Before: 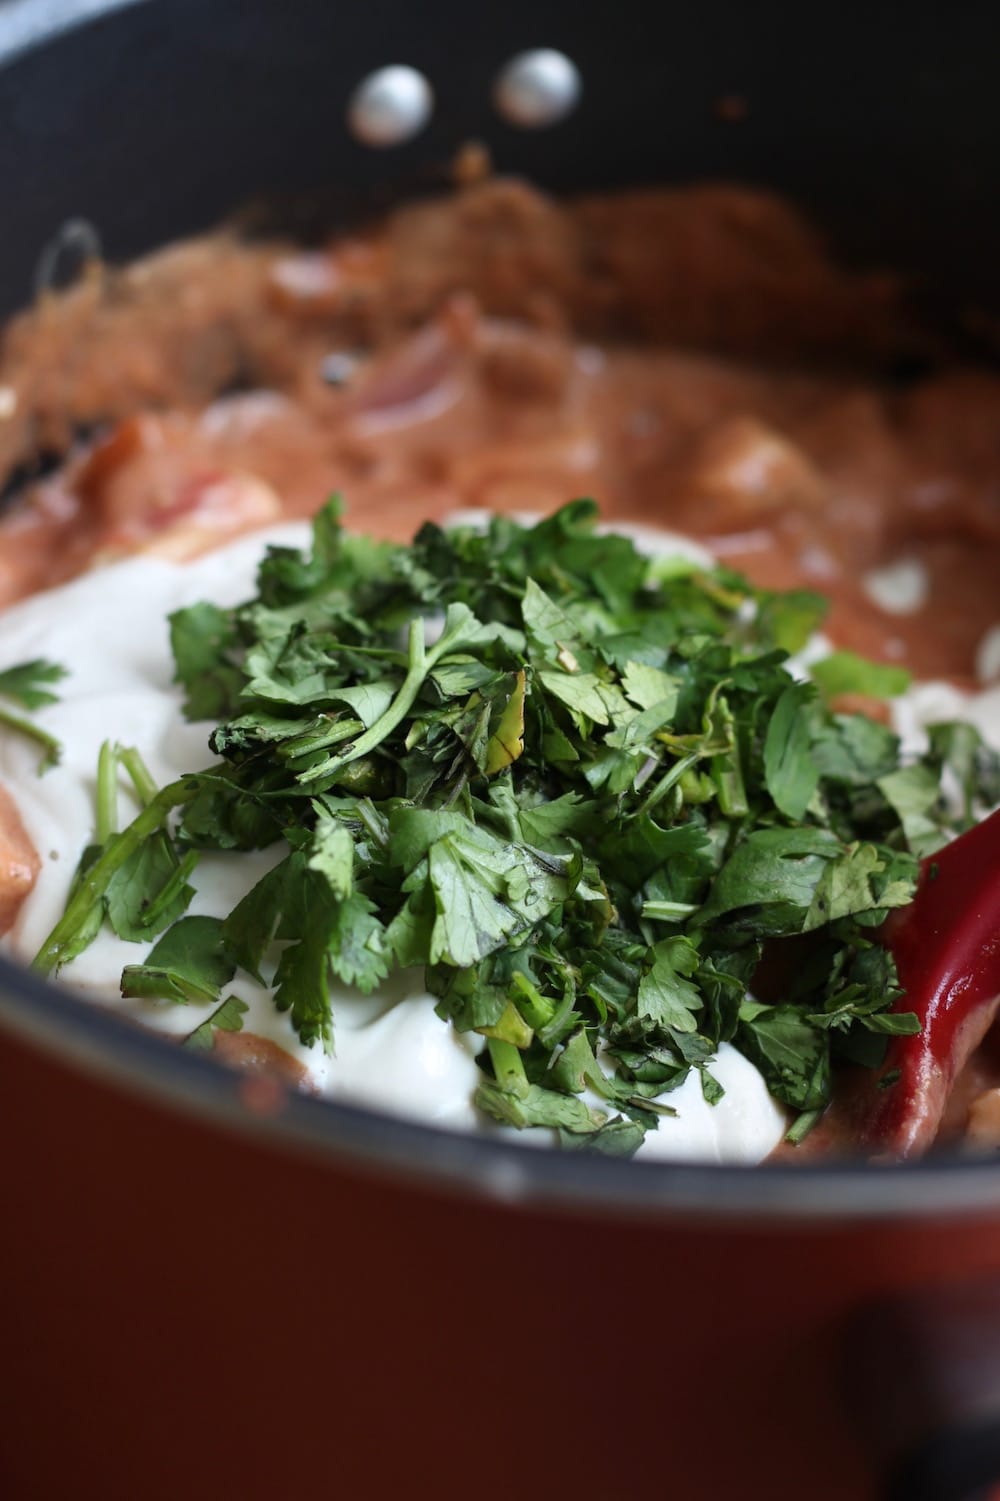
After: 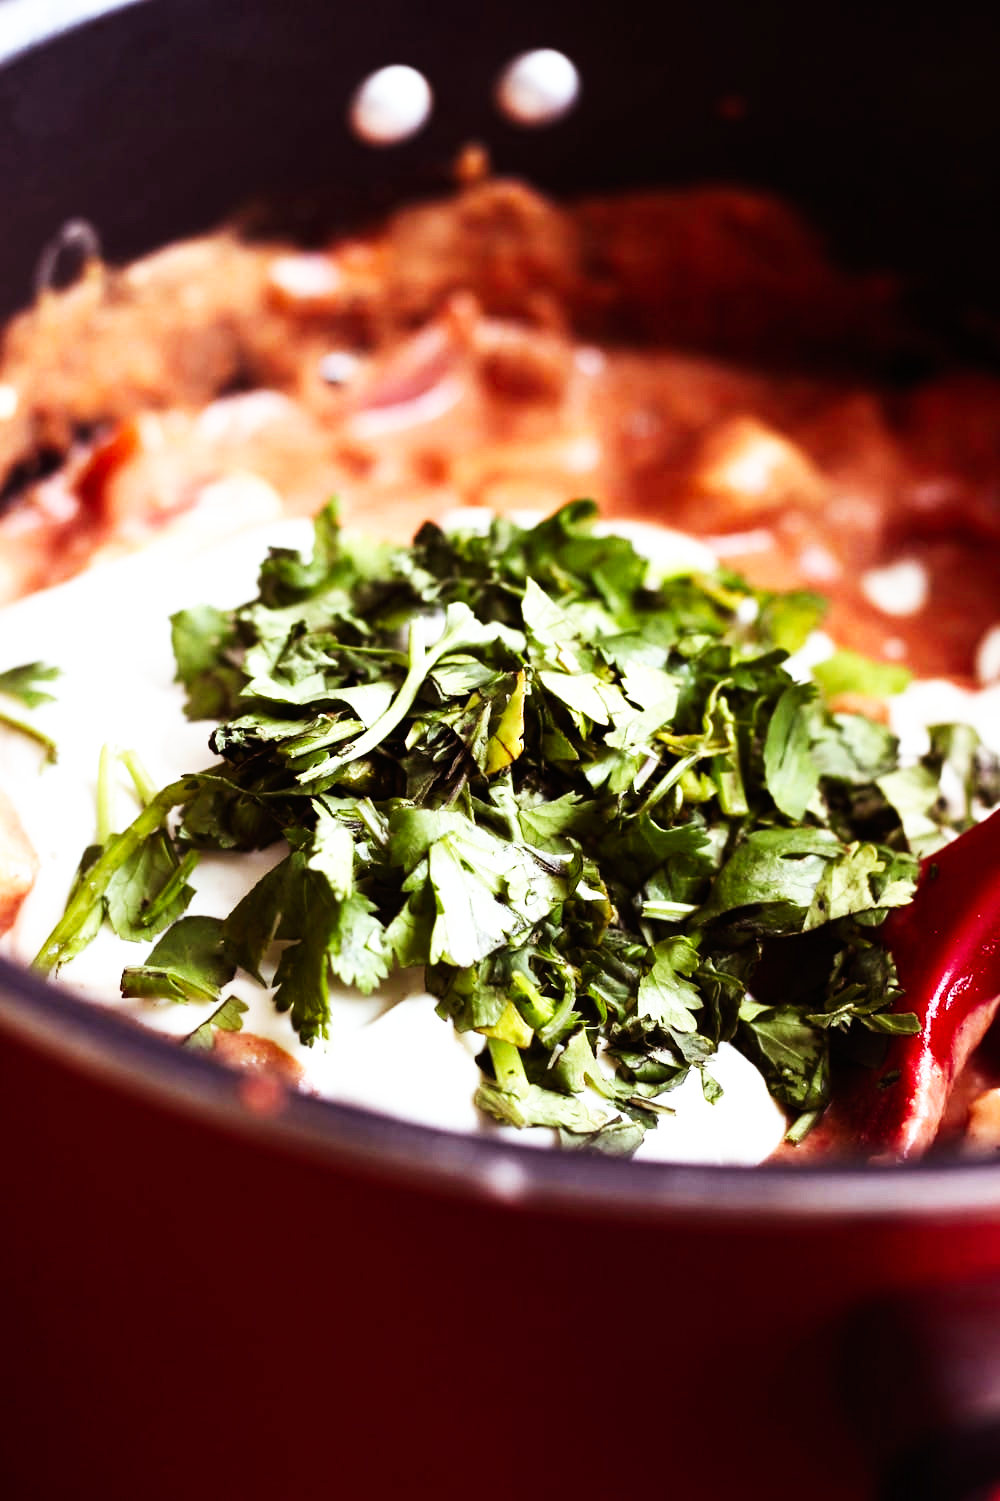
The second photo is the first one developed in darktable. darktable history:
rgb levels: mode RGB, independent channels, levels [[0, 0.474, 1], [0, 0.5, 1], [0, 0.5, 1]]
base curve: curves: ch0 [(0, 0) (0.007, 0.004) (0.027, 0.03) (0.046, 0.07) (0.207, 0.54) (0.442, 0.872) (0.673, 0.972) (1, 1)], preserve colors none
tone equalizer: -8 EV -0.75 EV, -7 EV -0.7 EV, -6 EV -0.6 EV, -5 EV -0.4 EV, -3 EV 0.4 EV, -2 EV 0.6 EV, -1 EV 0.7 EV, +0 EV 0.75 EV, edges refinement/feathering 500, mask exposure compensation -1.57 EV, preserve details no
